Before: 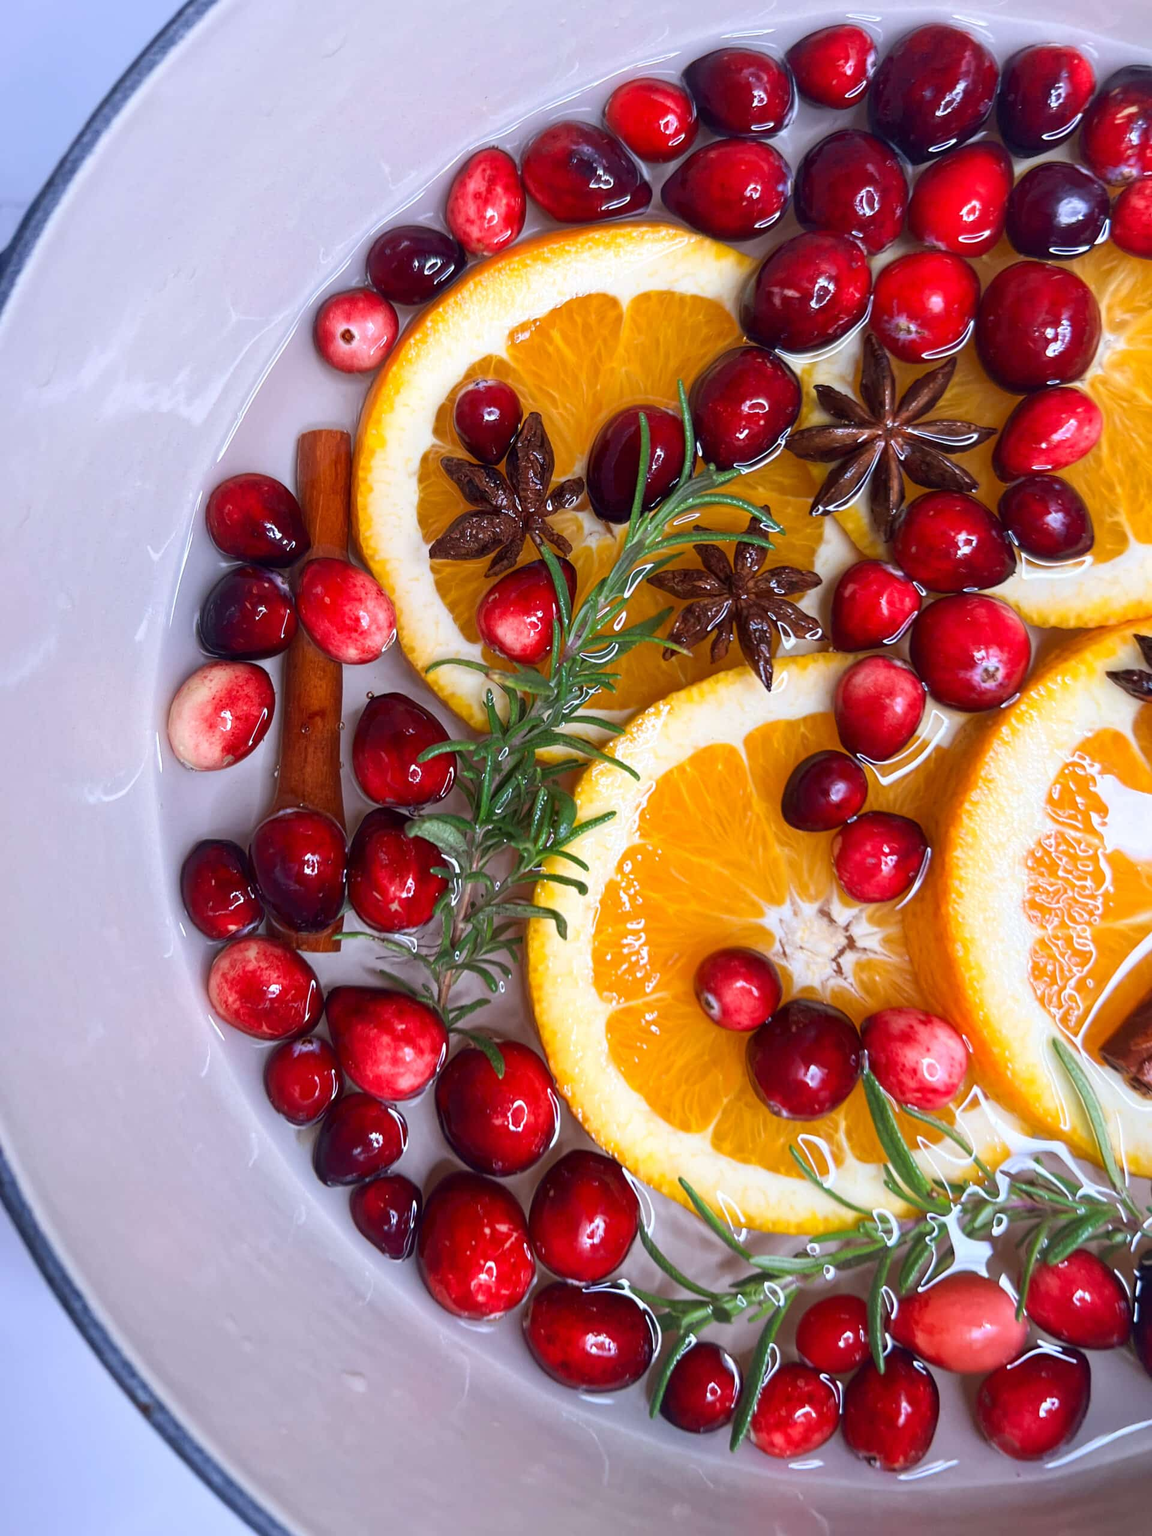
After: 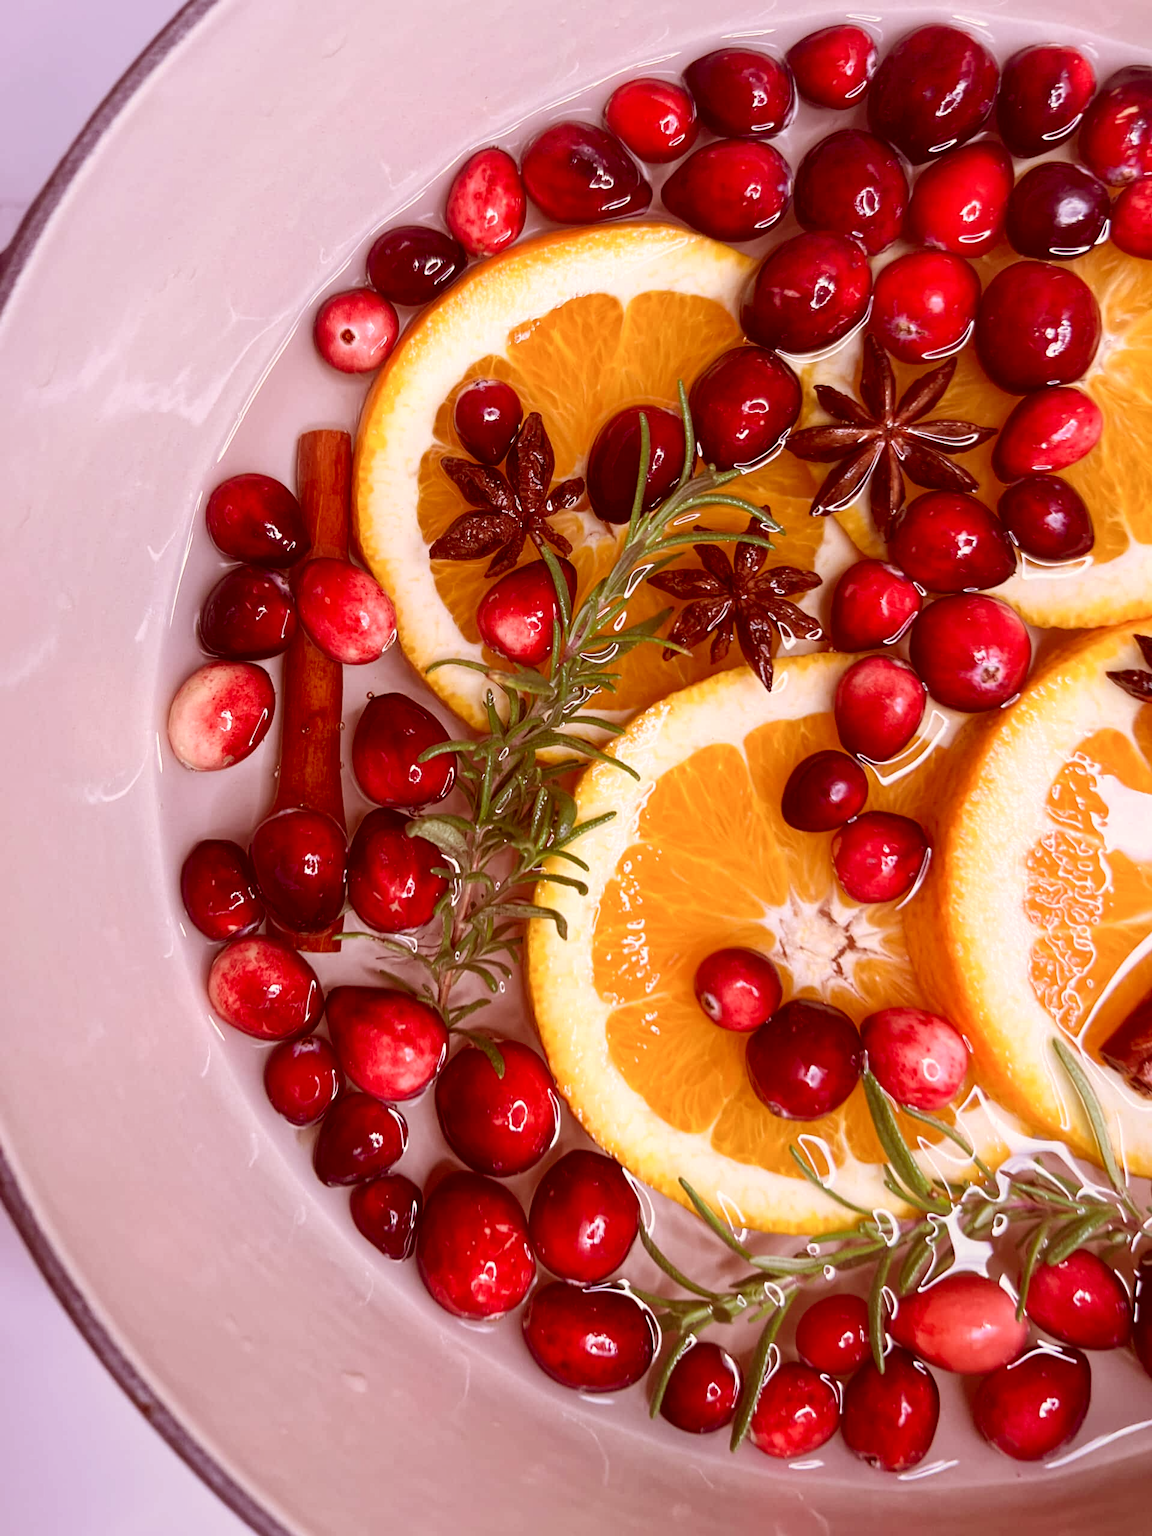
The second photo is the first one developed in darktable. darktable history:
color correction: highlights a* 9.4, highlights b* 8.9, shadows a* 39.65, shadows b* 39.85, saturation 0.774
